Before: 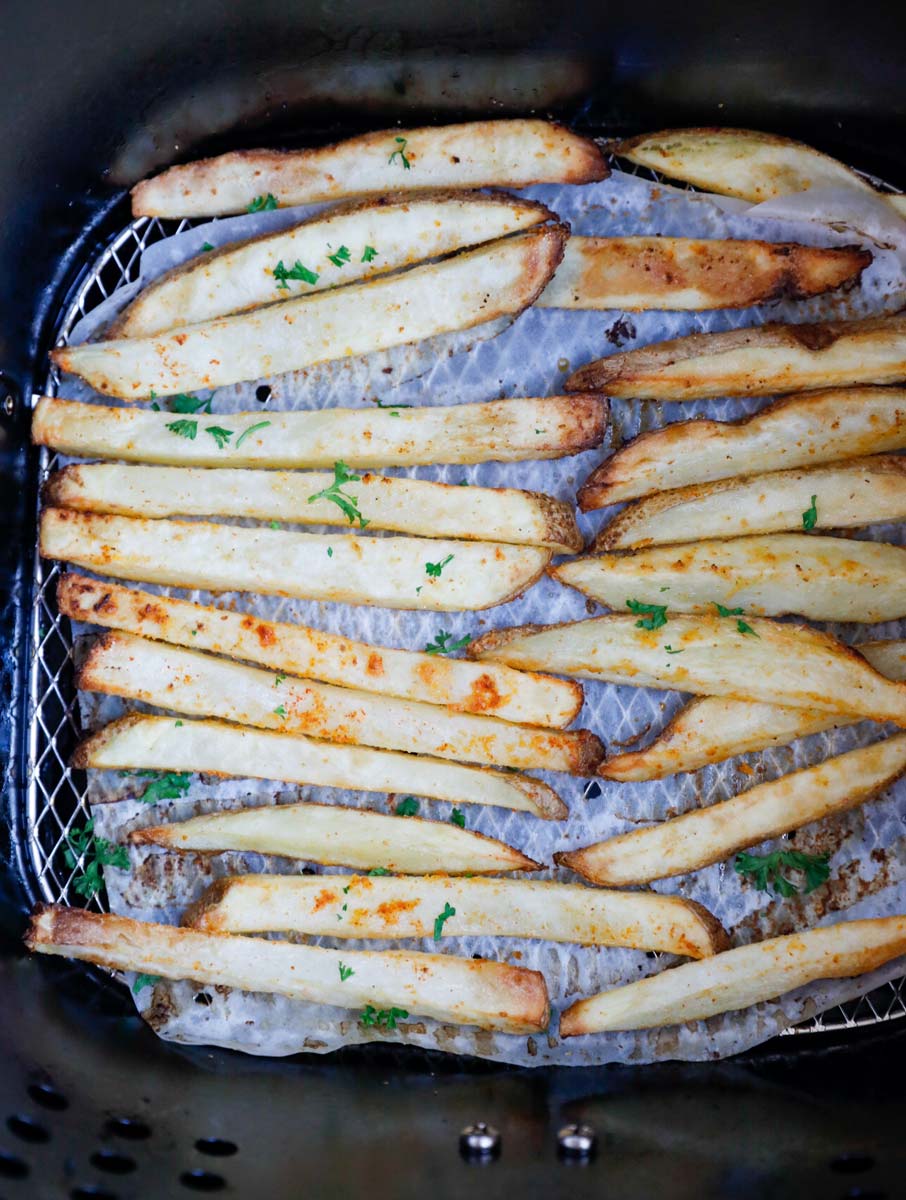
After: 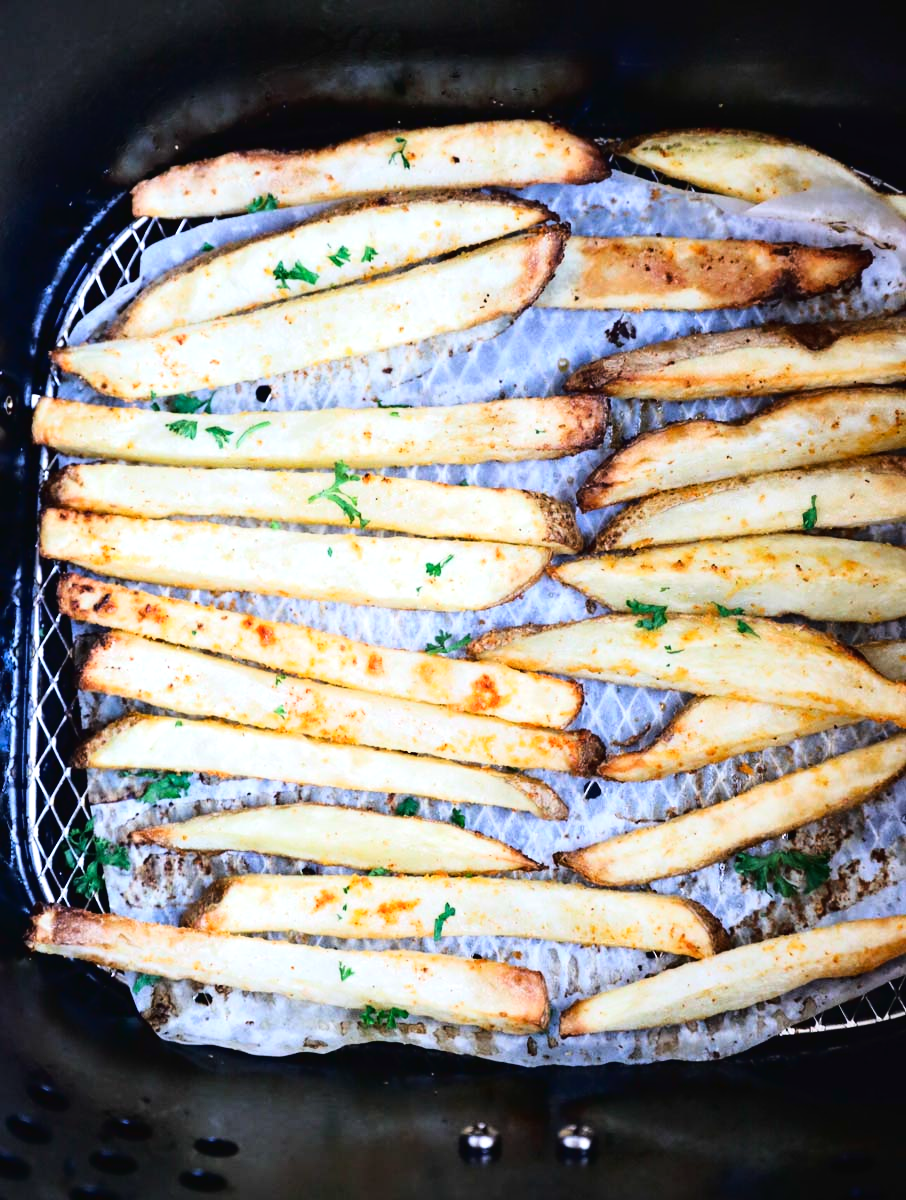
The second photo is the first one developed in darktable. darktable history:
tone curve: curves: ch0 [(0, 0.021) (0.049, 0.044) (0.152, 0.14) (0.328, 0.377) (0.473, 0.543) (0.641, 0.705) (0.85, 0.894) (1, 0.969)]; ch1 [(0, 0) (0.302, 0.331) (0.427, 0.433) (0.472, 0.47) (0.502, 0.503) (0.527, 0.524) (0.564, 0.591) (0.602, 0.632) (0.677, 0.701) (0.859, 0.885) (1, 1)]; ch2 [(0, 0) (0.33, 0.301) (0.447, 0.44) (0.487, 0.496) (0.502, 0.516) (0.535, 0.563) (0.565, 0.6) (0.618, 0.629) (1, 1)], color space Lab, linked channels, preserve colors none
tone equalizer: -8 EV -0.711 EV, -7 EV -0.701 EV, -6 EV -0.607 EV, -5 EV -0.418 EV, -3 EV 0.401 EV, -2 EV 0.6 EV, -1 EV 0.701 EV, +0 EV 0.77 EV, edges refinement/feathering 500, mask exposure compensation -1.57 EV, preserve details no
